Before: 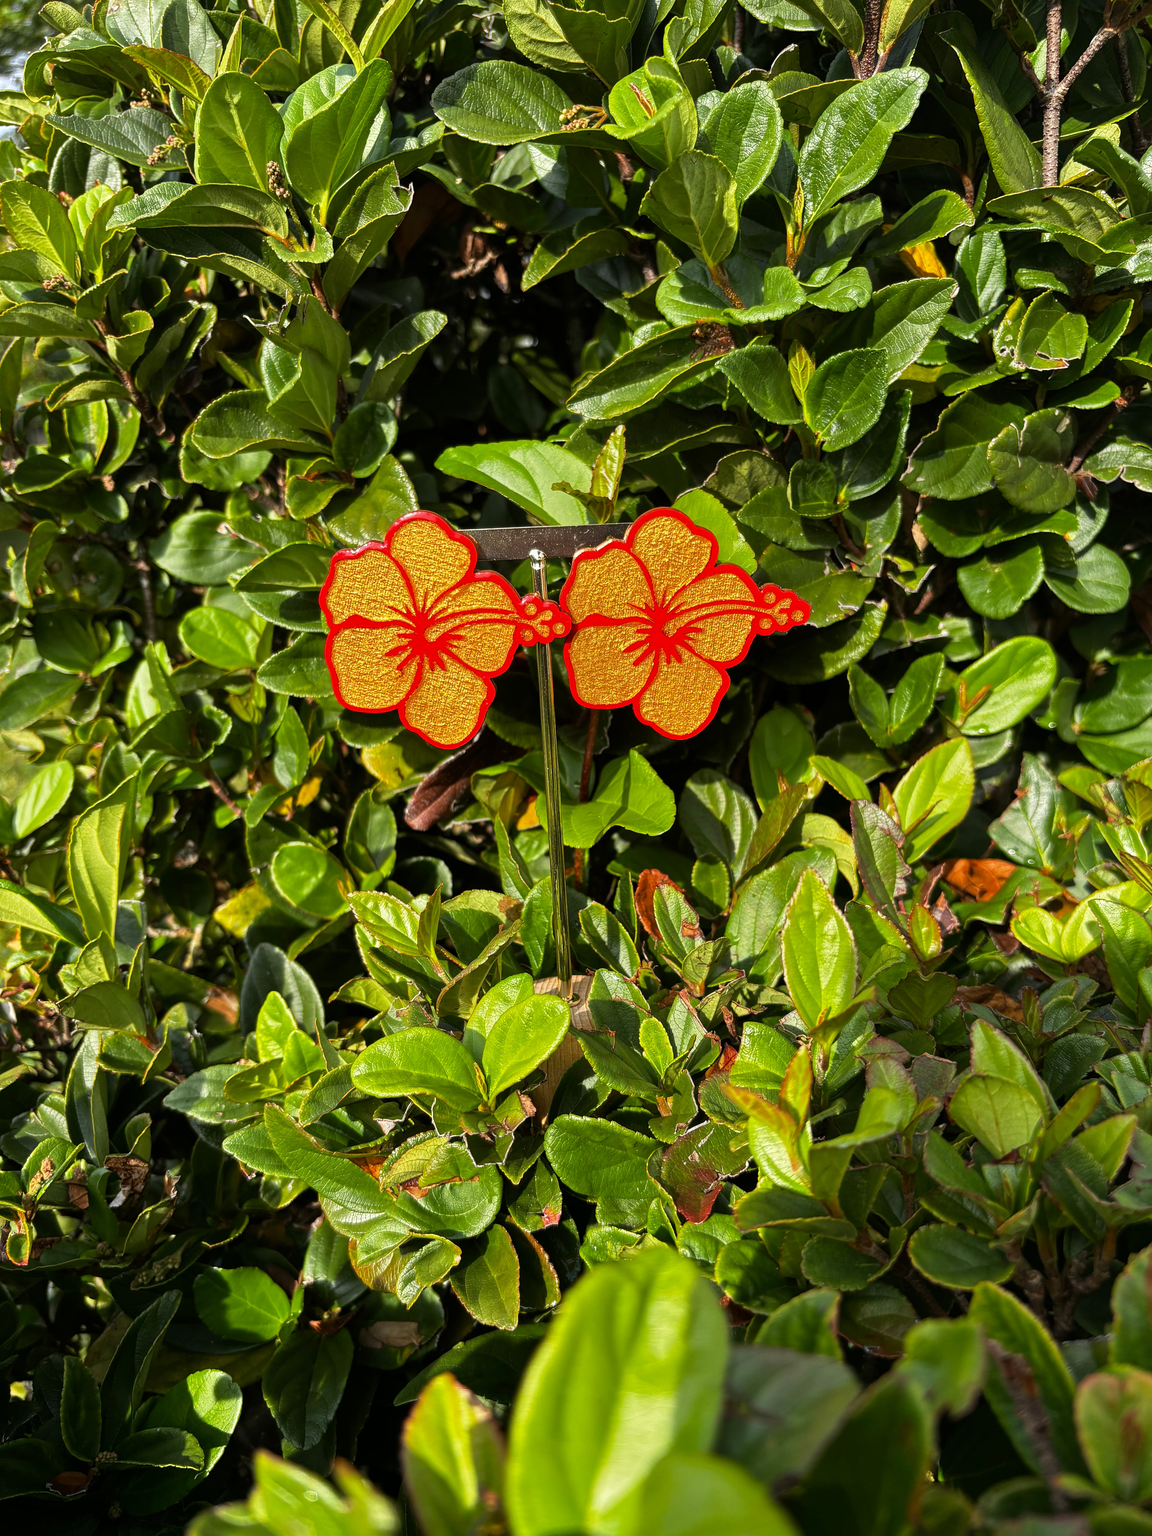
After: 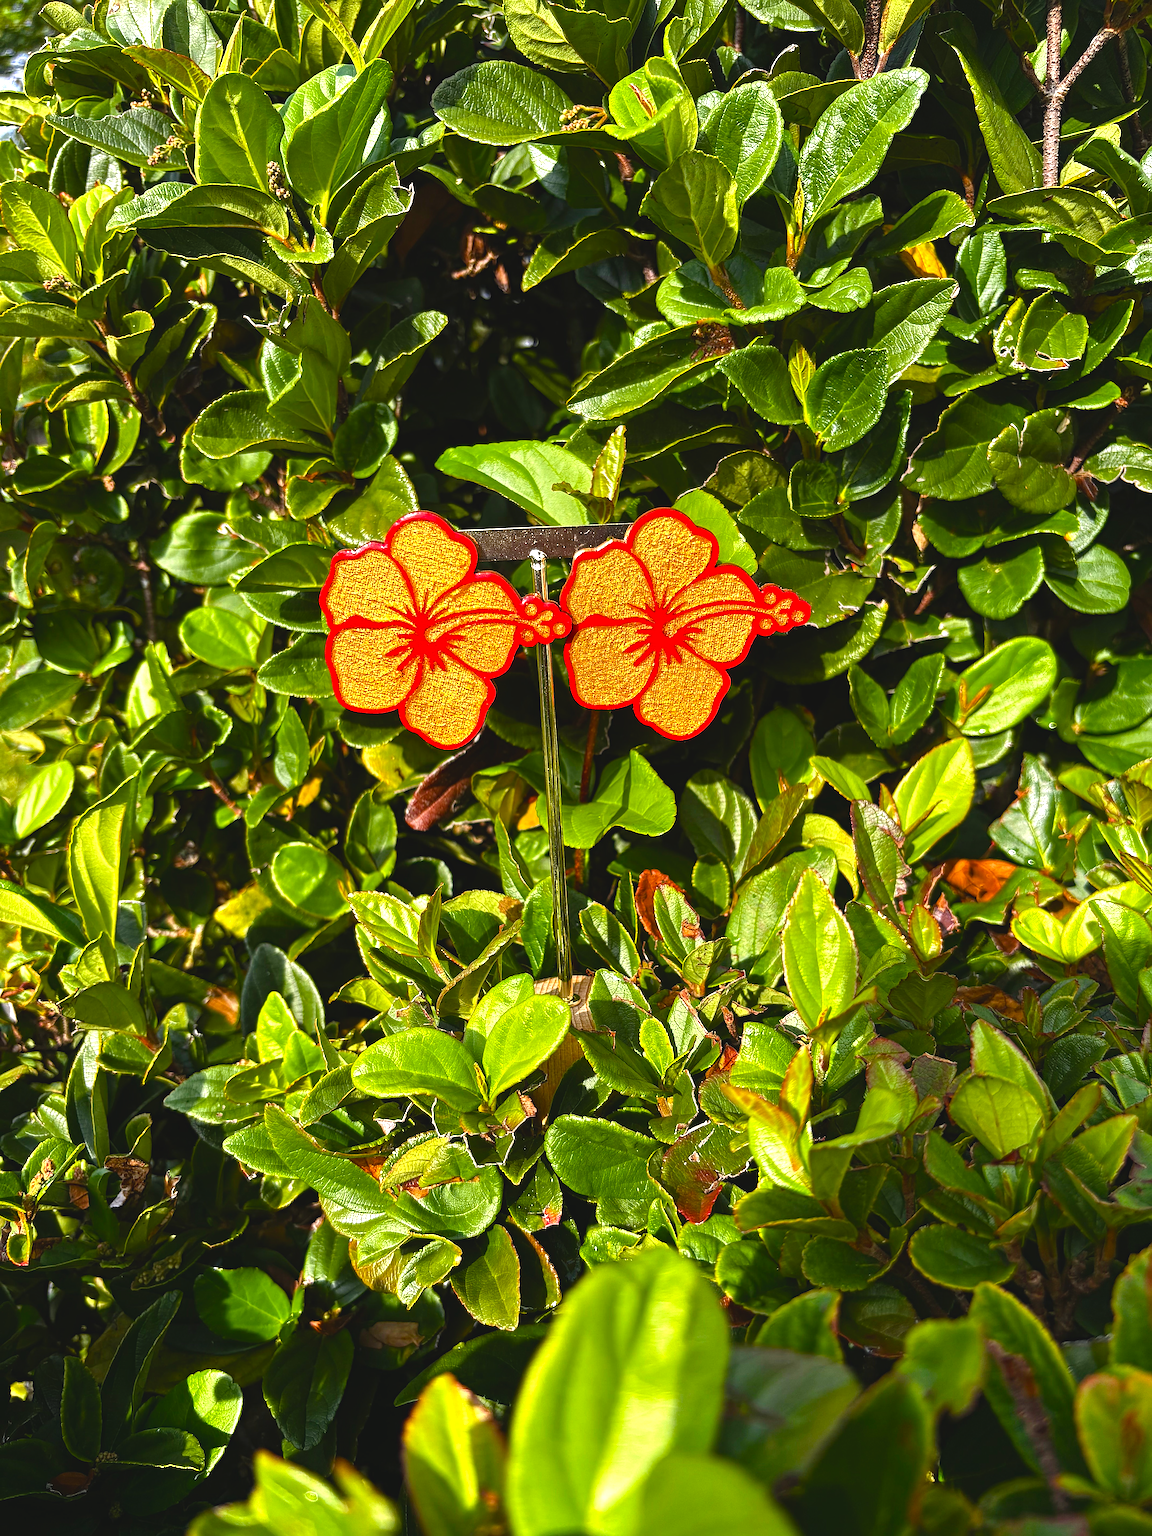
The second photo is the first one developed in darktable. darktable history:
exposure: exposure 0.126 EV, compensate highlight preservation false
haze removal: strength 0.287, distance 0.25, compatibility mode true, adaptive false
color balance rgb: global offset › luminance 0.721%, perceptual saturation grading › global saturation 20%, perceptual saturation grading › highlights -24.969%, perceptual saturation grading › shadows 24.417%, perceptual brilliance grading › highlights 11.678%, global vibrance 20%
sharpen: on, module defaults
